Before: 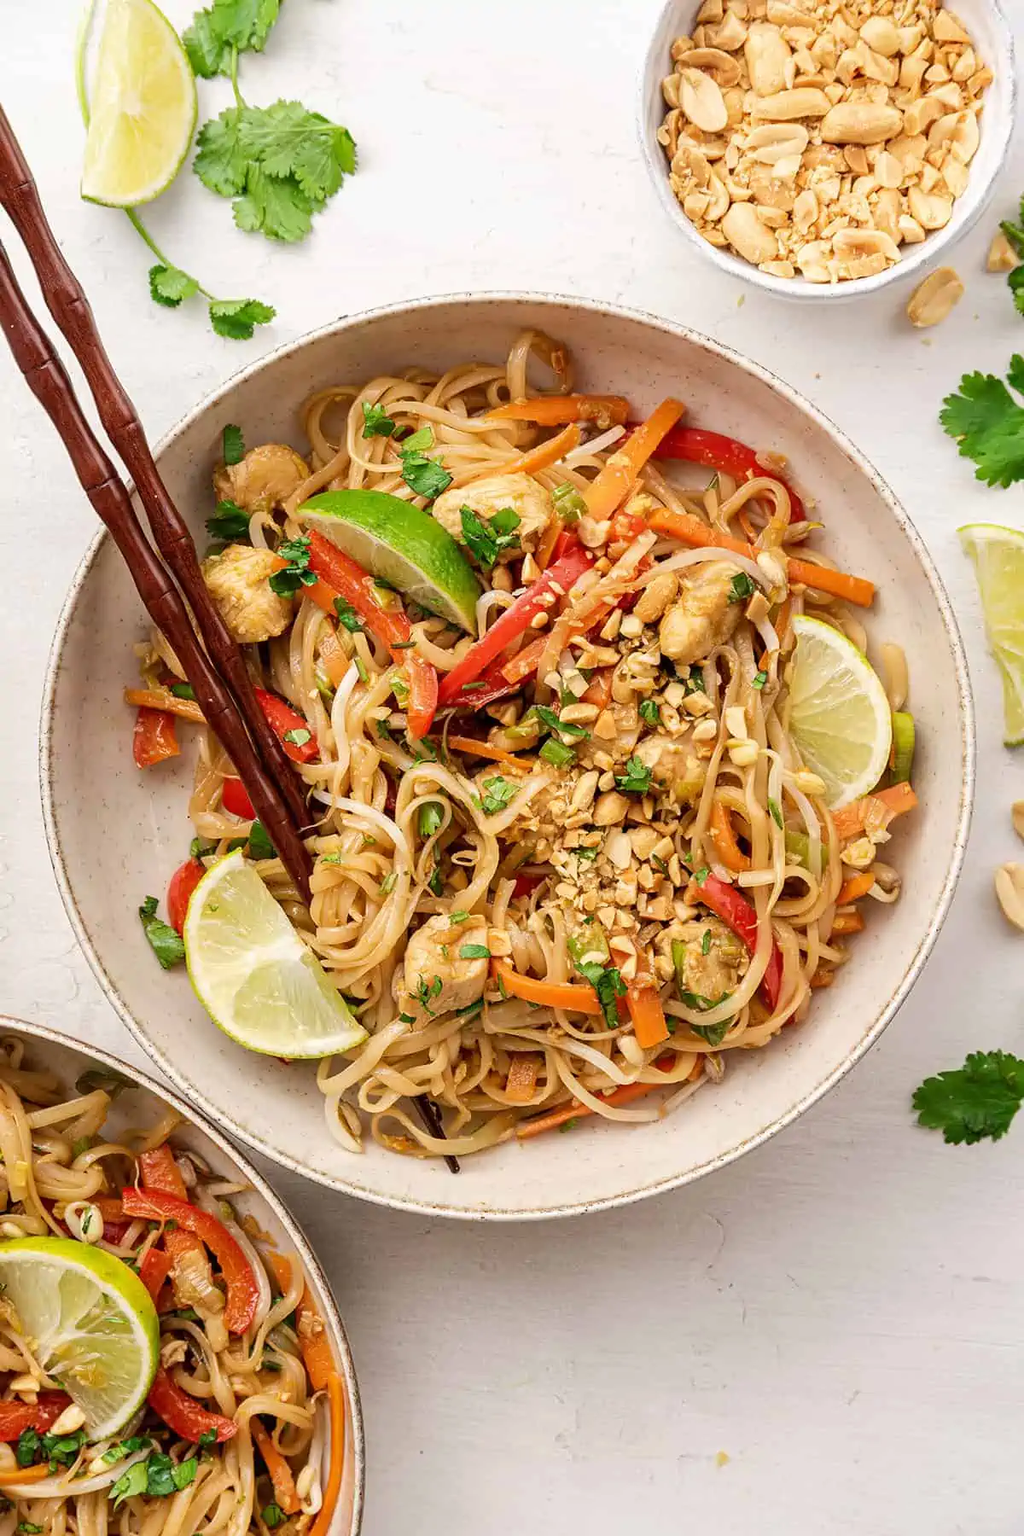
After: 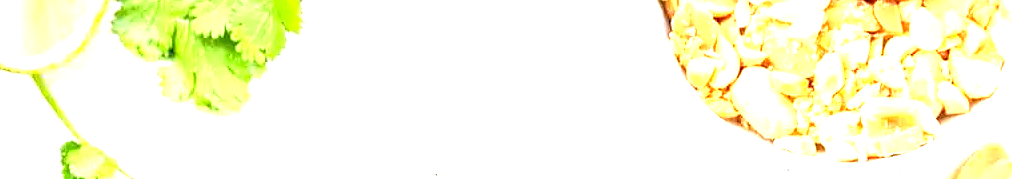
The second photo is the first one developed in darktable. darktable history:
contrast brightness saturation: contrast -0.11
crop and rotate: left 9.644%, top 9.491%, right 6.021%, bottom 80.509%
exposure: black level correction 0.001, exposure 2 EV, compensate highlight preservation false
